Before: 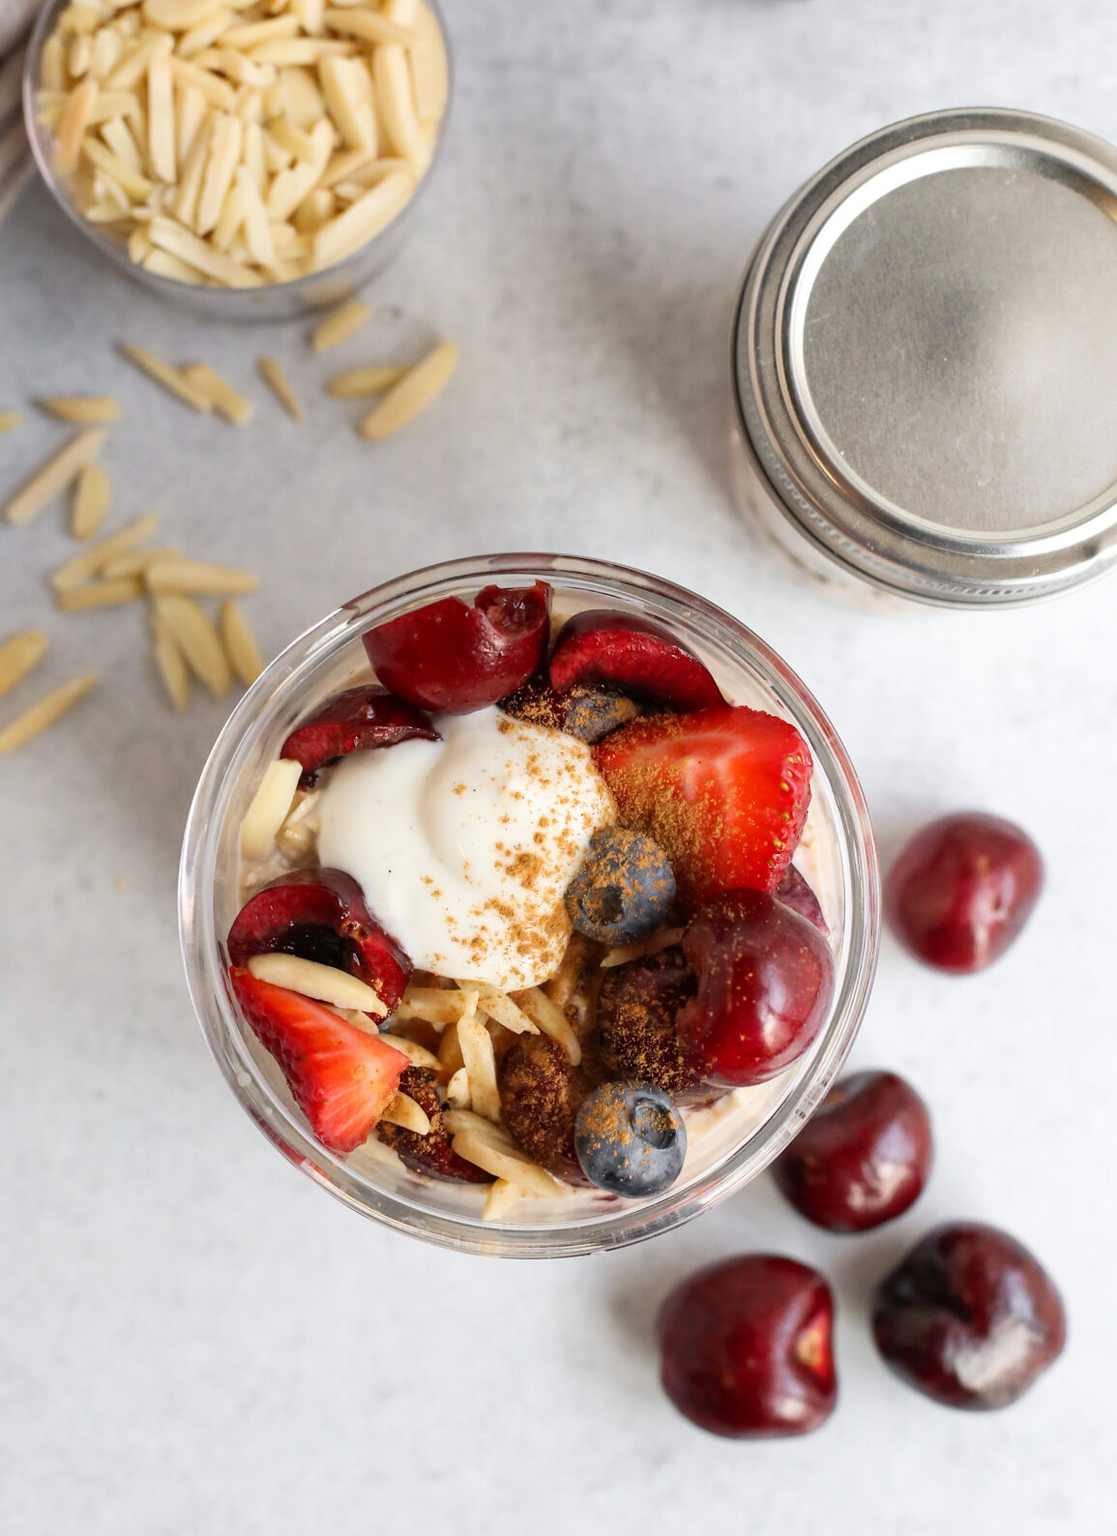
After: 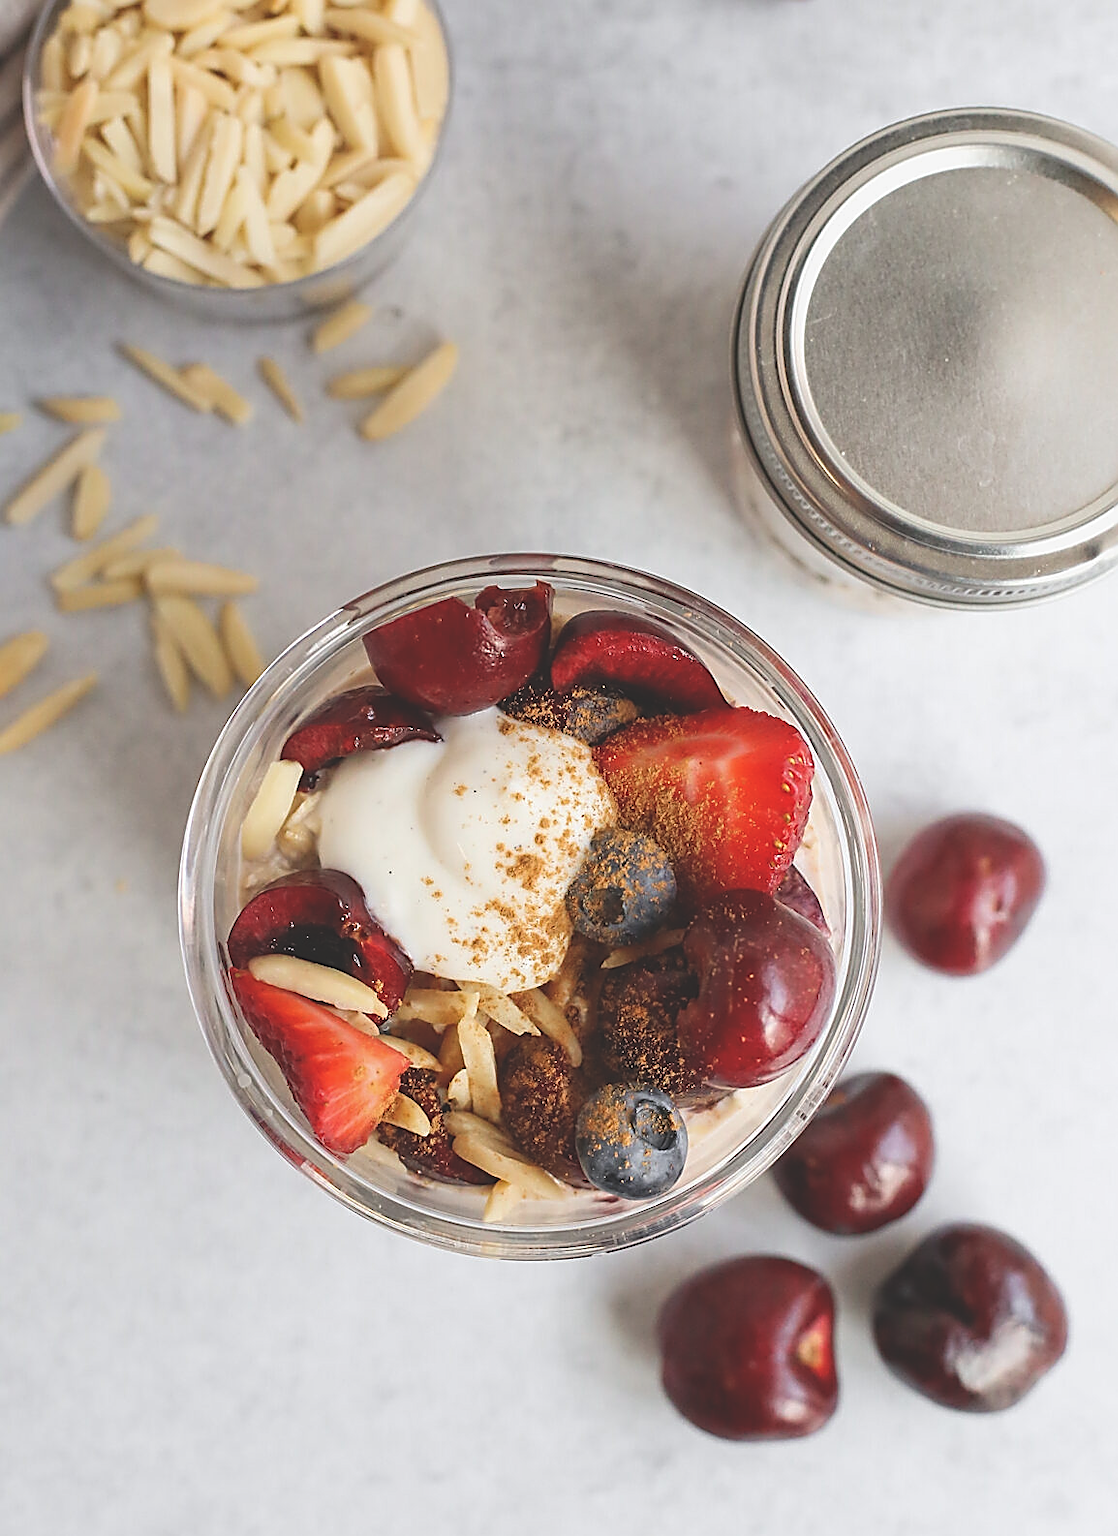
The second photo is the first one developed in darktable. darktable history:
exposure: black level correction -0.026, exposure -0.121 EV, compensate highlight preservation false
crop: bottom 0.069%
sharpen: radius 1.719, amount 1.309
